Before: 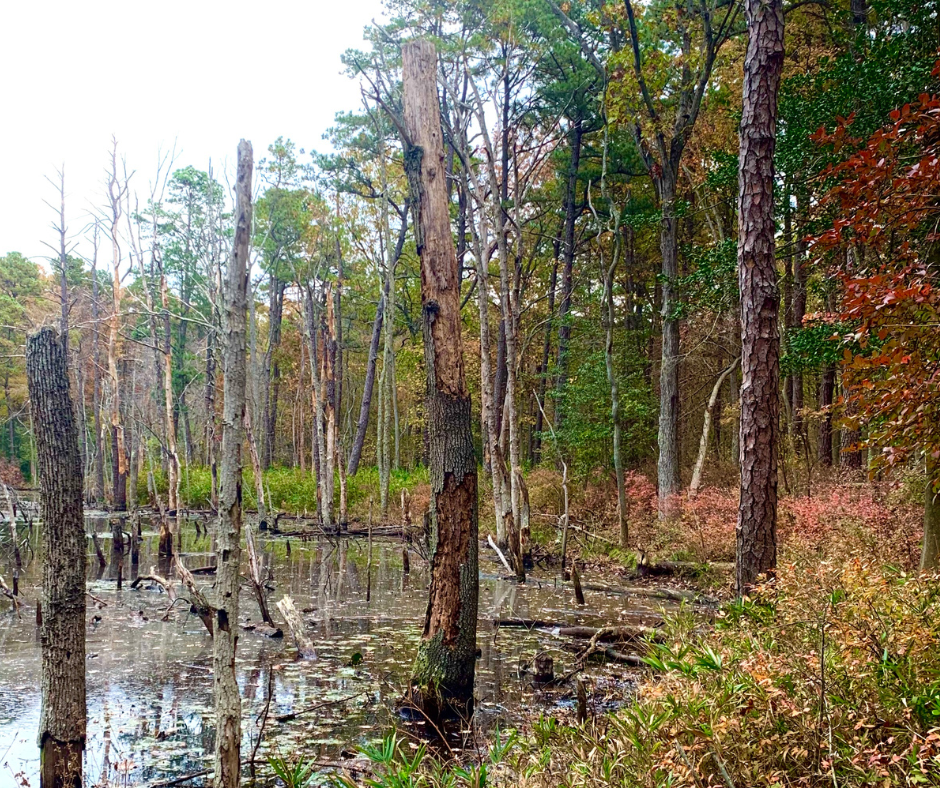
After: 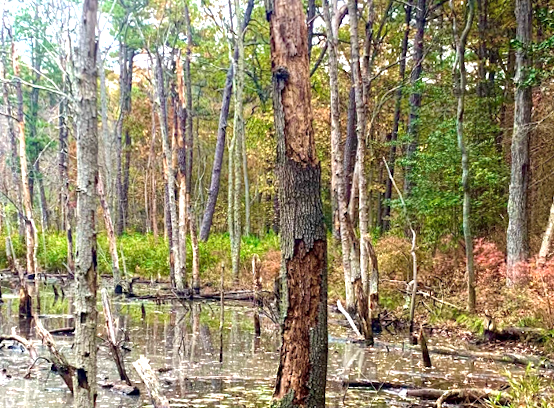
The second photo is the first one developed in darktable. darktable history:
exposure: exposure 0.943 EV, compensate highlight preservation false
rotate and perspective: rotation 0.074°, lens shift (vertical) 0.096, lens shift (horizontal) -0.041, crop left 0.043, crop right 0.952, crop top 0.024, crop bottom 0.979
crop: left 13.312%, top 31.28%, right 24.627%, bottom 15.582%
local contrast: highlights 100%, shadows 100%, detail 120%, midtone range 0.2
